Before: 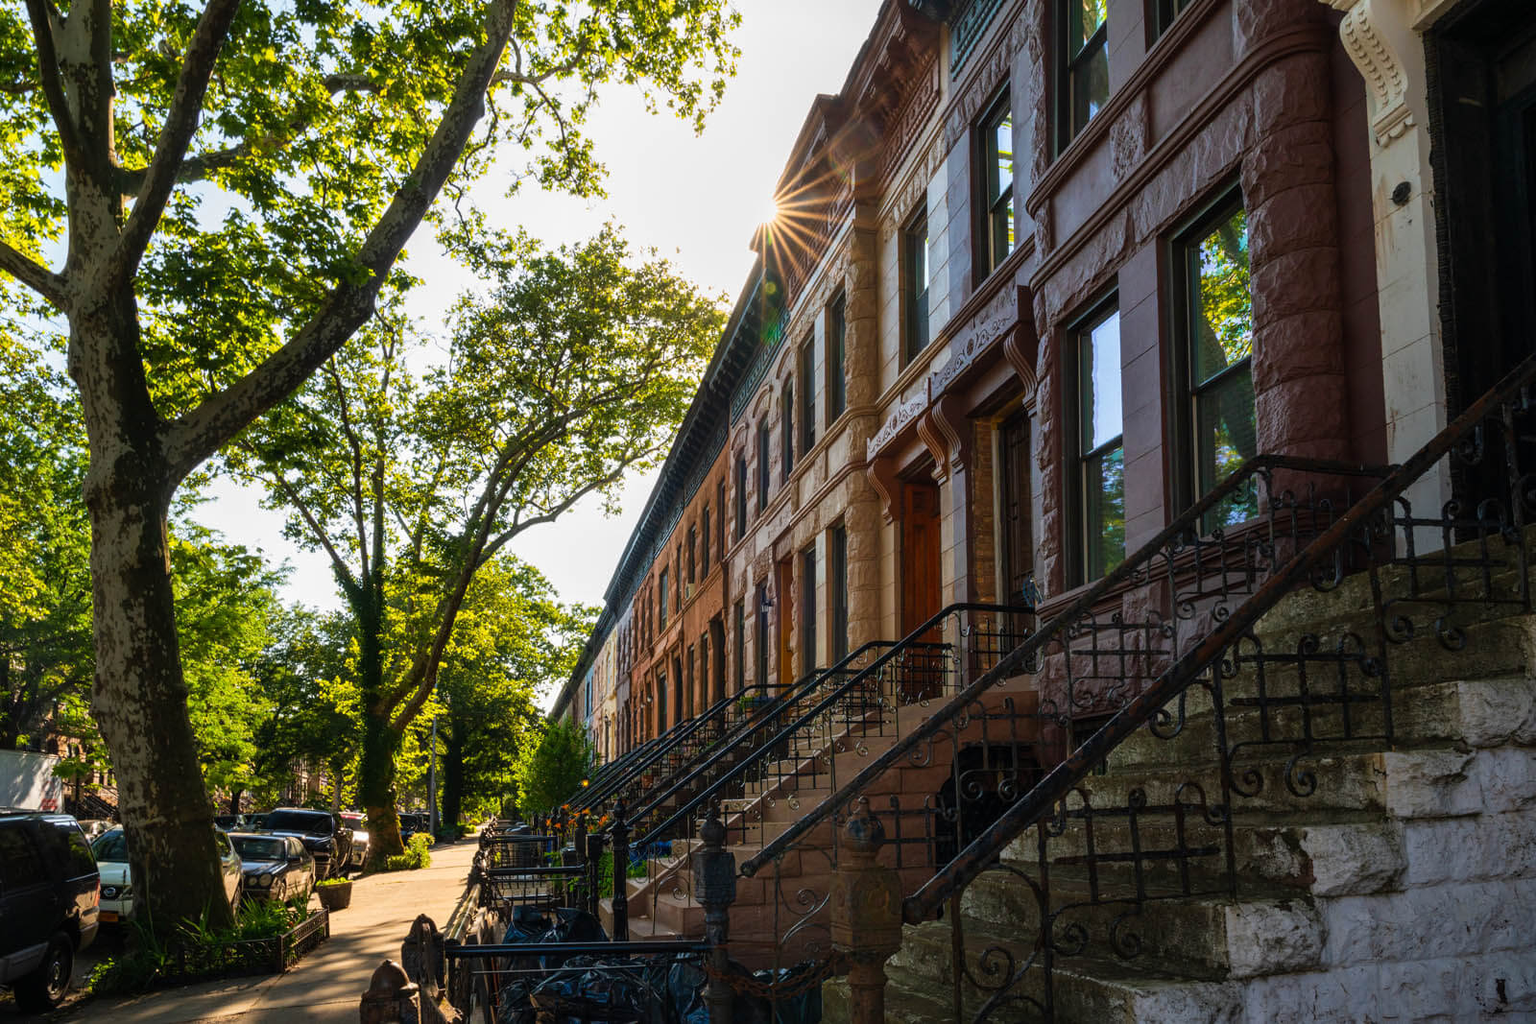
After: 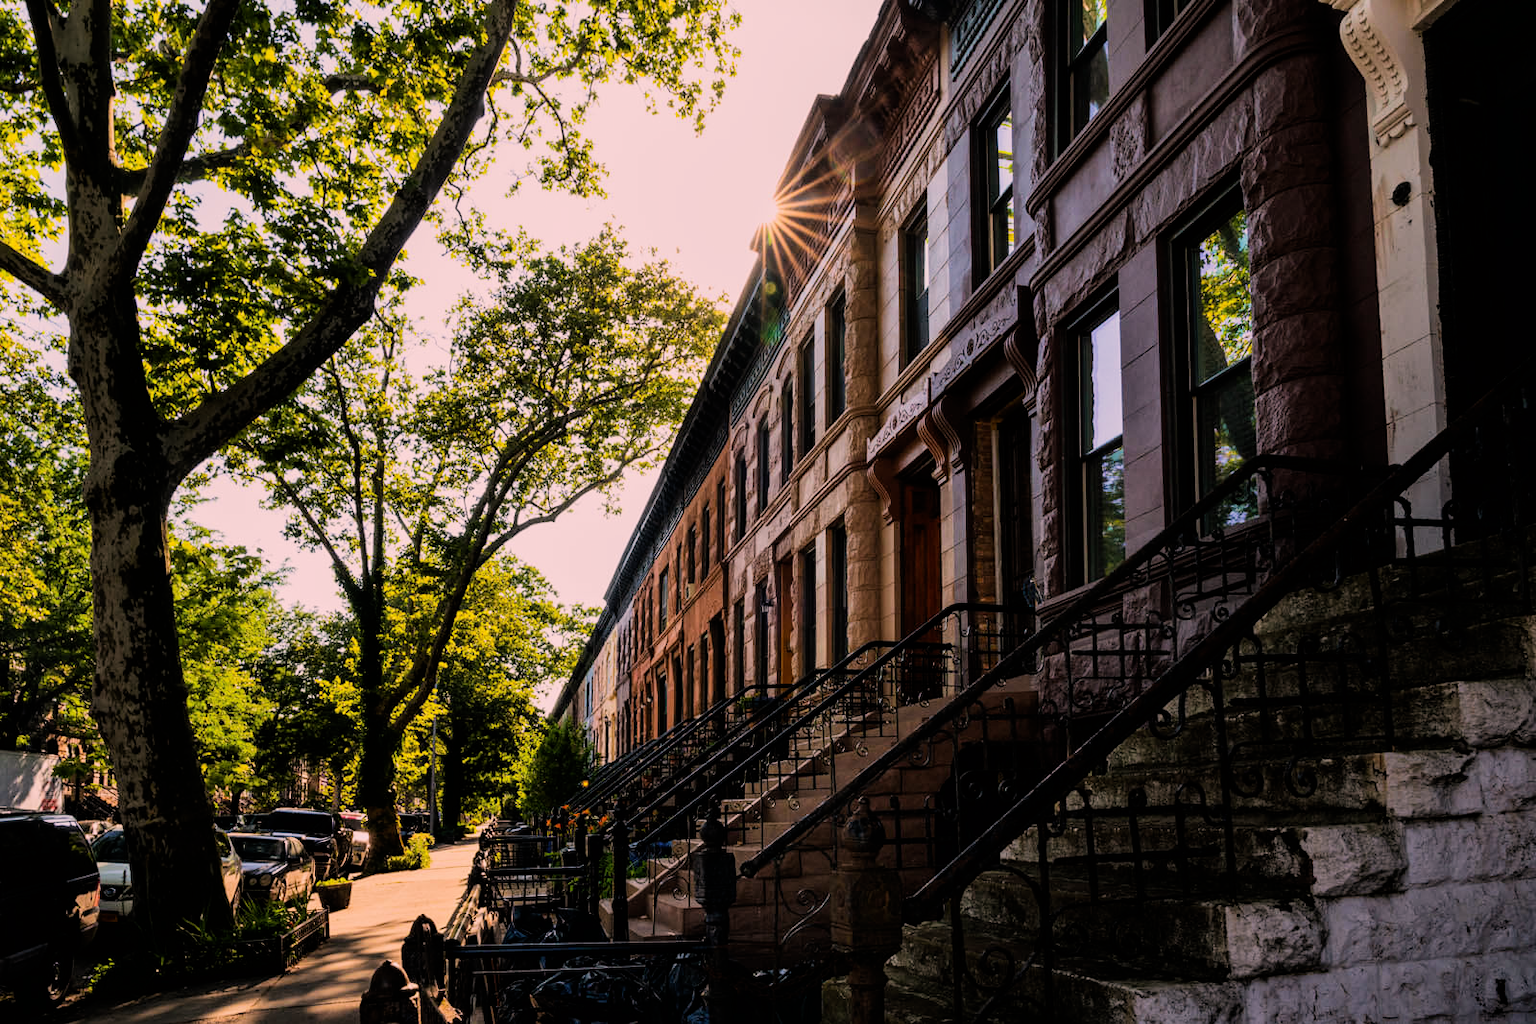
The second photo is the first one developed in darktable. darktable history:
color correction: highlights a* 14.68, highlights b* 4.85
filmic rgb: black relative exposure -7.5 EV, white relative exposure 5 EV, hardness 3.3, contrast 1.298
